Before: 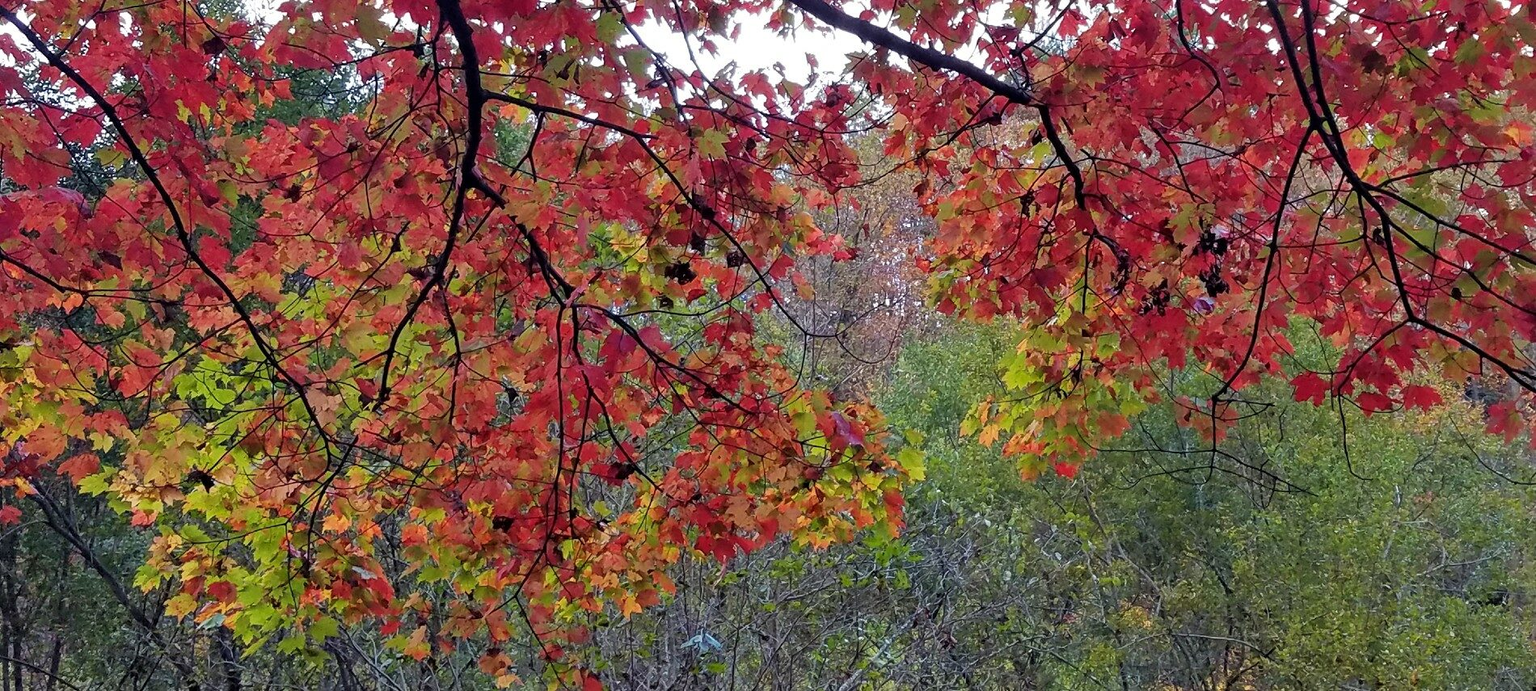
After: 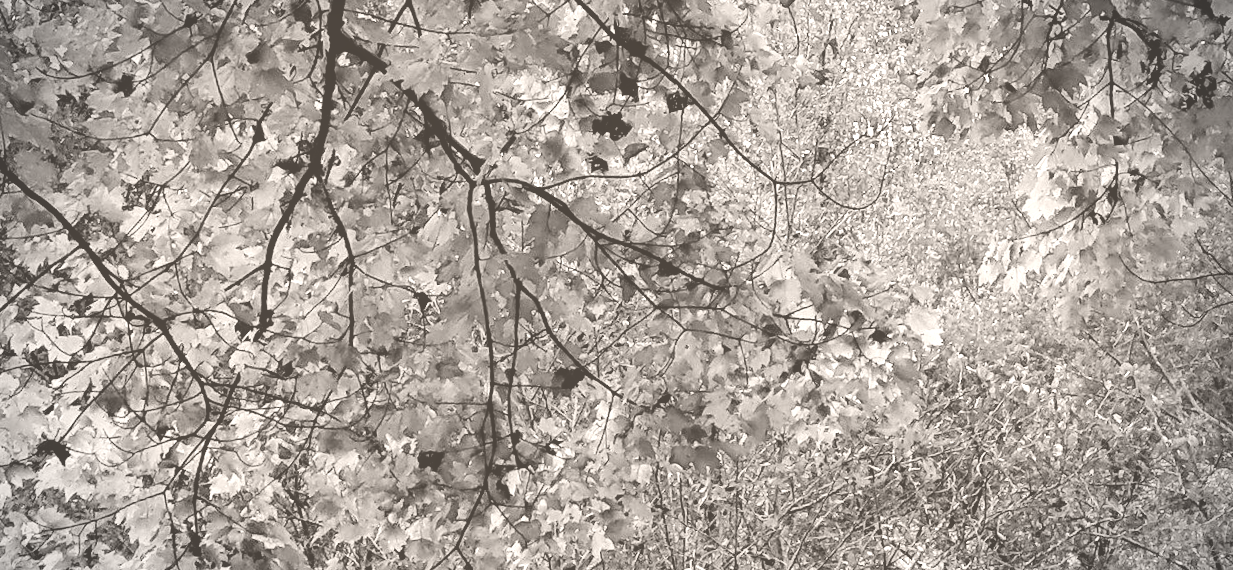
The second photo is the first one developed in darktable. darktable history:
tone curve: curves: ch0 [(0, 0) (0.068, 0.012) (0.183, 0.089) (0.341, 0.283) (0.547, 0.532) (0.828, 0.815) (1, 0.983)]; ch1 [(0, 0) (0.23, 0.166) (0.34, 0.308) (0.371, 0.337) (0.429, 0.411) (0.477, 0.462) (0.499, 0.5) (0.529, 0.537) (0.559, 0.582) (0.743, 0.798) (1, 1)]; ch2 [(0, 0) (0.431, 0.414) (0.498, 0.503) (0.524, 0.528) (0.568, 0.546) (0.6, 0.597) (0.634, 0.645) (0.728, 0.742) (1, 1)], color space Lab, independent channels, preserve colors none
local contrast: highlights 100%, shadows 100%, detail 120%, midtone range 0.2
colorize: hue 34.49°, saturation 35.33%, source mix 100%, lightness 55%, version 1
vignetting: fall-off start 79.43%, saturation -0.649, width/height ratio 1.327, unbound false
exposure: exposure 0.081 EV, compensate highlight preservation false
filmic rgb: hardness 4.17
crop: left 13.312%, top 31.28%, right 24.627%, bottom 15.582%
rotate and perspective: rotation -6.83°, automatic cropping off
